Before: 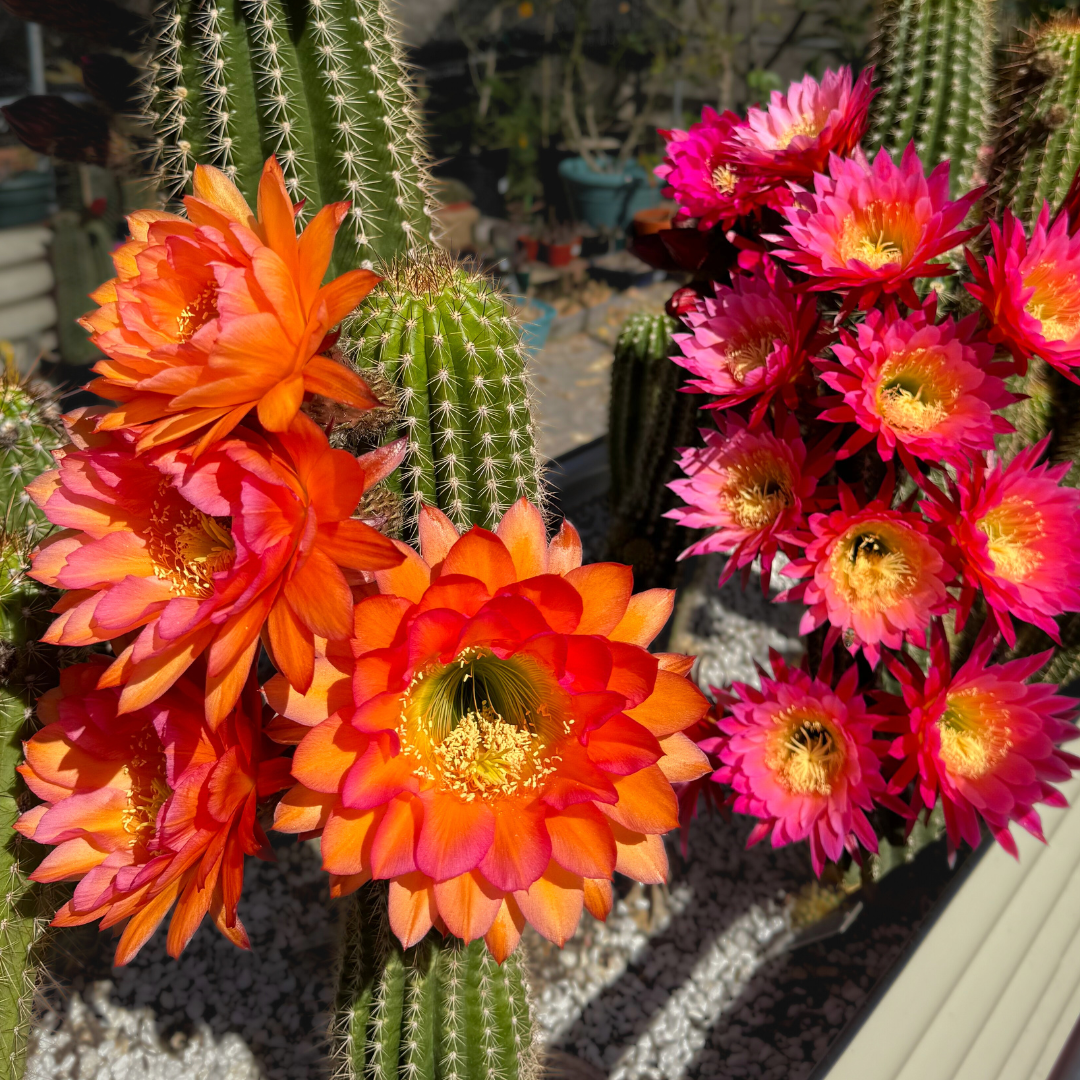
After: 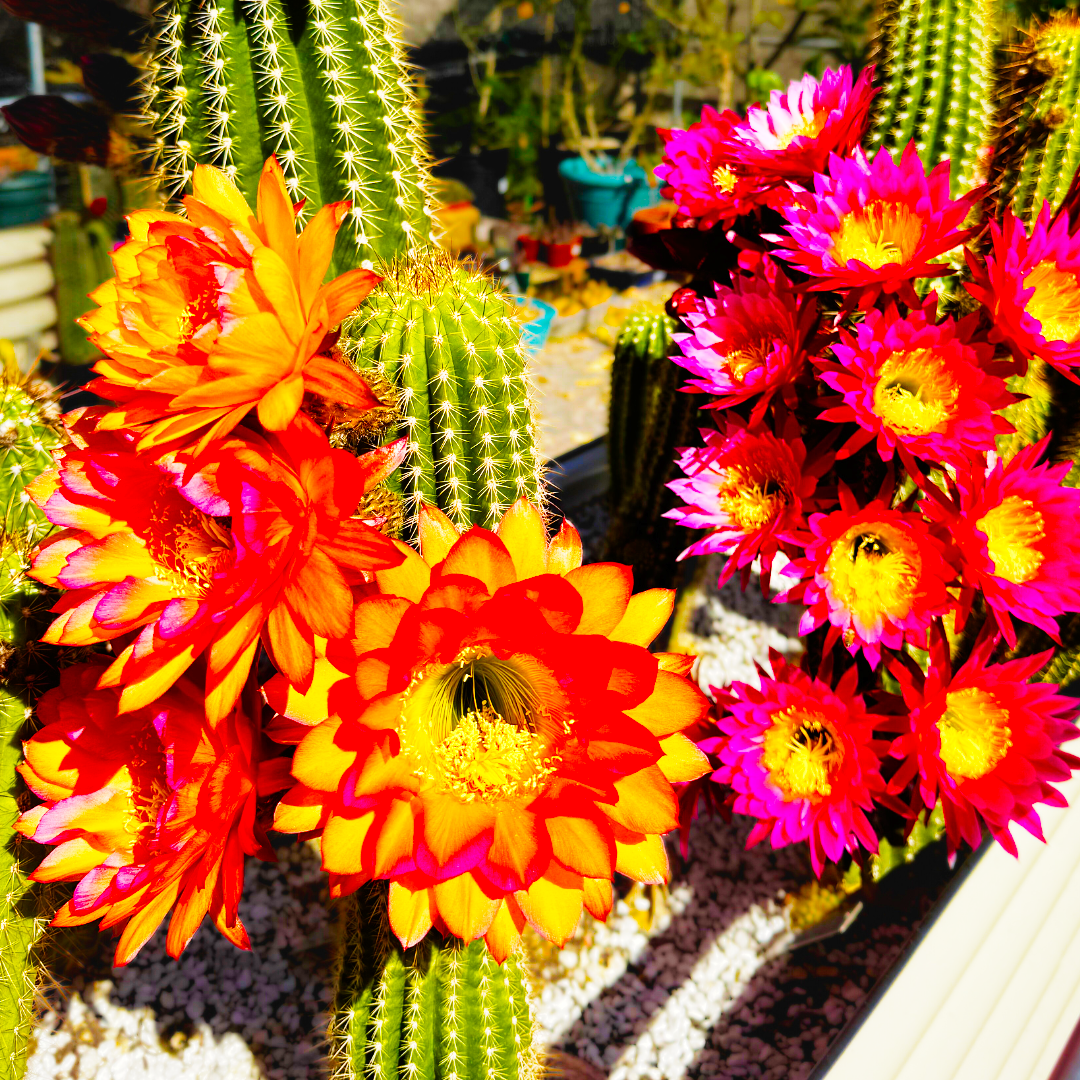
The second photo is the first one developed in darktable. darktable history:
color balance rgb: linear chroma grading › shadows 10%, linear chroma grading › highlights 10%, linear chroma grading › global chroma 15%, linear chroma grading › mid-tones 15%, perceptual saturation grading › global saturation 40%, perceptual saturation grading › highlights -25%, perceptual saturation grading › mid-tones 35%, perceptual saturation grading › shadows 35%, perceptual brilliance grading › global brilliance 11.29%, global vibrance 11.29%
base curve: curves: ch0 [(0, 0) (0, 0.001) (0.001, 0.001) (0.004, 0.002) (0.007, 0.004) (0.015, 0.013) (0.033, 0.045) (0.052, 0.096) (0.075, 0.17) (0.099, 0.241) (0.163, 0.42) (0.219, 0.55) (0.259, 0.616) (0.327, 0.722) (0.365, 0.765) (0.522, 0.873) (0.547, 0.881) (0.689, 0.919) (0.826, 0.952) (1, 1)], preserve colors none
shadows and highlights: radius 125.46, shadows 30.51, highlights -30.51, low approximation 0.01, soften with gaussian
